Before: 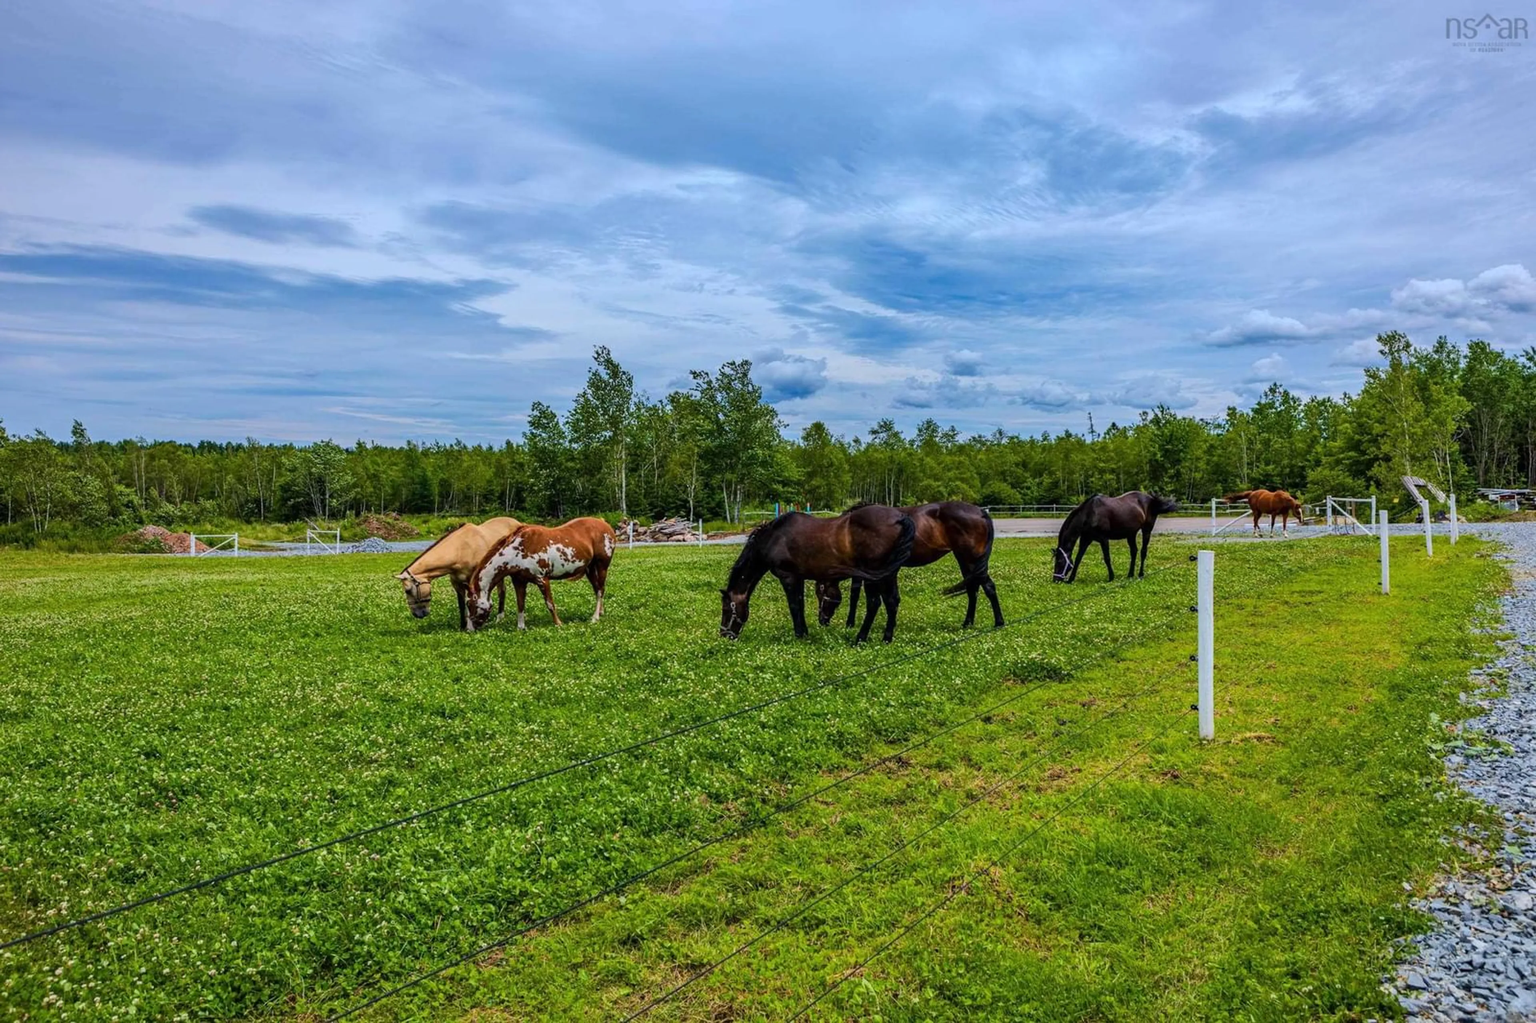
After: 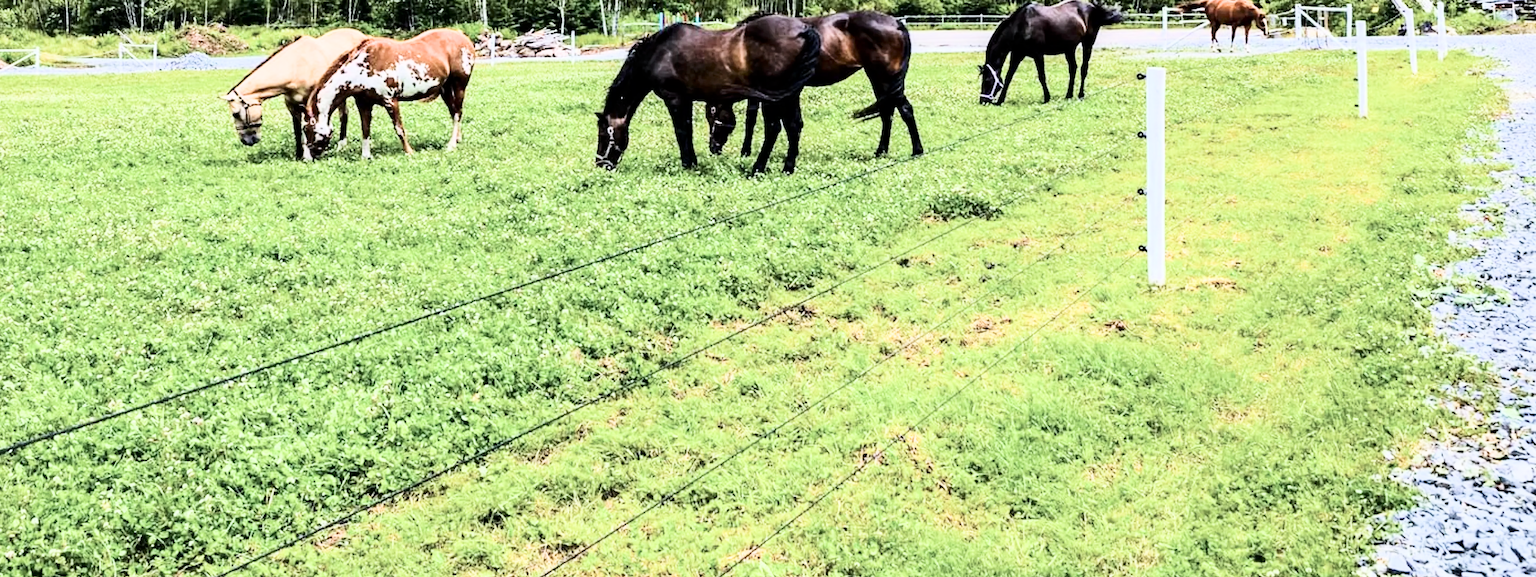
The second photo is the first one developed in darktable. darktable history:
crop and rotate: left 13.306%, top 48.129%, bottom 2.928%
filmic rgb: black relative exposure -7.65 EV, white relative exposure 4.56 EV, hardness 3.61, contrast 1.25
color calibration: illuminant as shot in camera, x 0.358, y 0.373, temperature 4628.91 K
exposure: exposure 2 EV, compensate exposure bias true, compensate highlight preservation false
contrast brightness saturation: contrast 0.25, saturation -0.31
